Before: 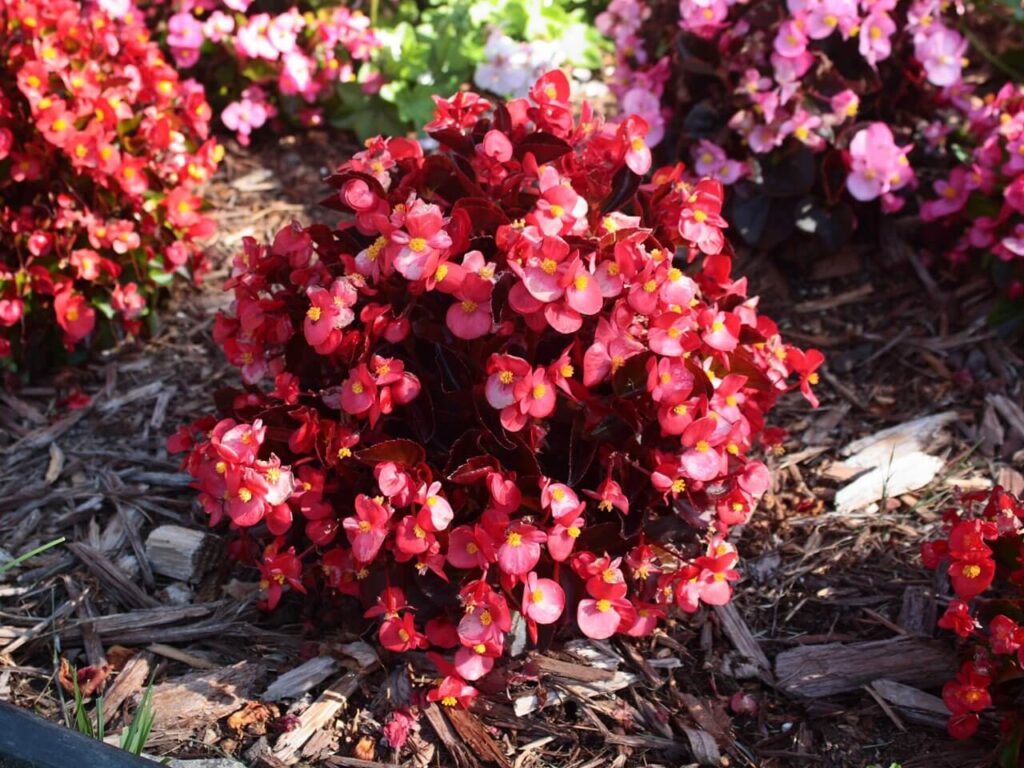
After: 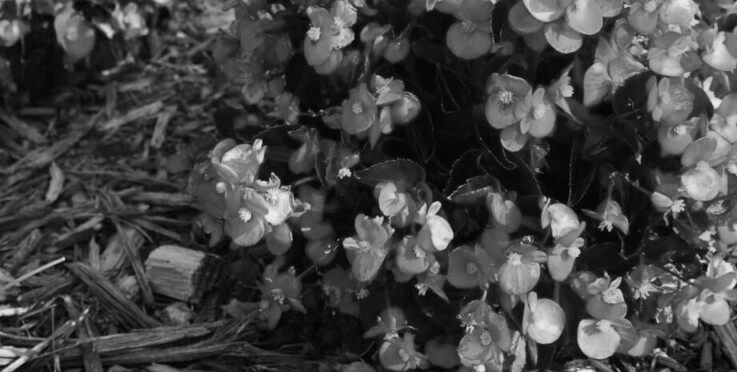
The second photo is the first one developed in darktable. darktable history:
crop: top 36.498%, right 27.964%, bottom 14.995%
color contrast: green-magenta contrast 1.1, blue-yellow contrast 1.1, unbound 0
monochrome: a -35.87, b 49.73, size 1.7
